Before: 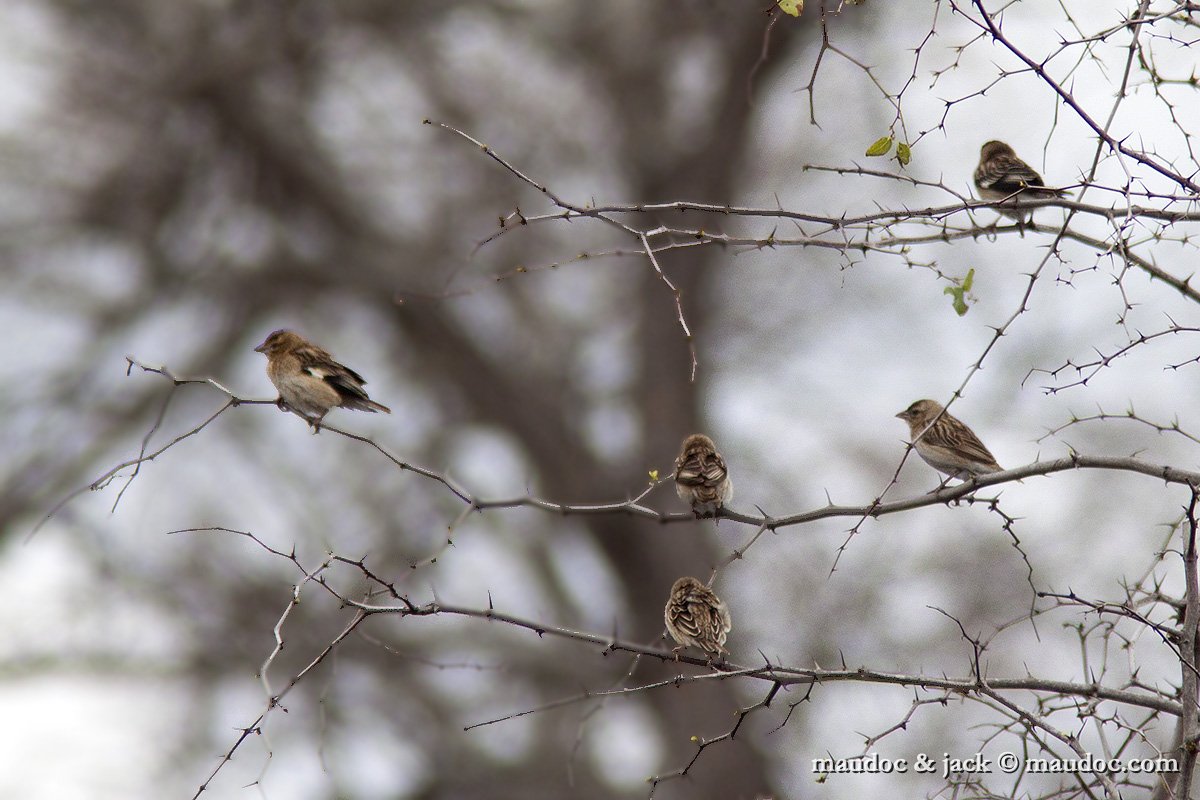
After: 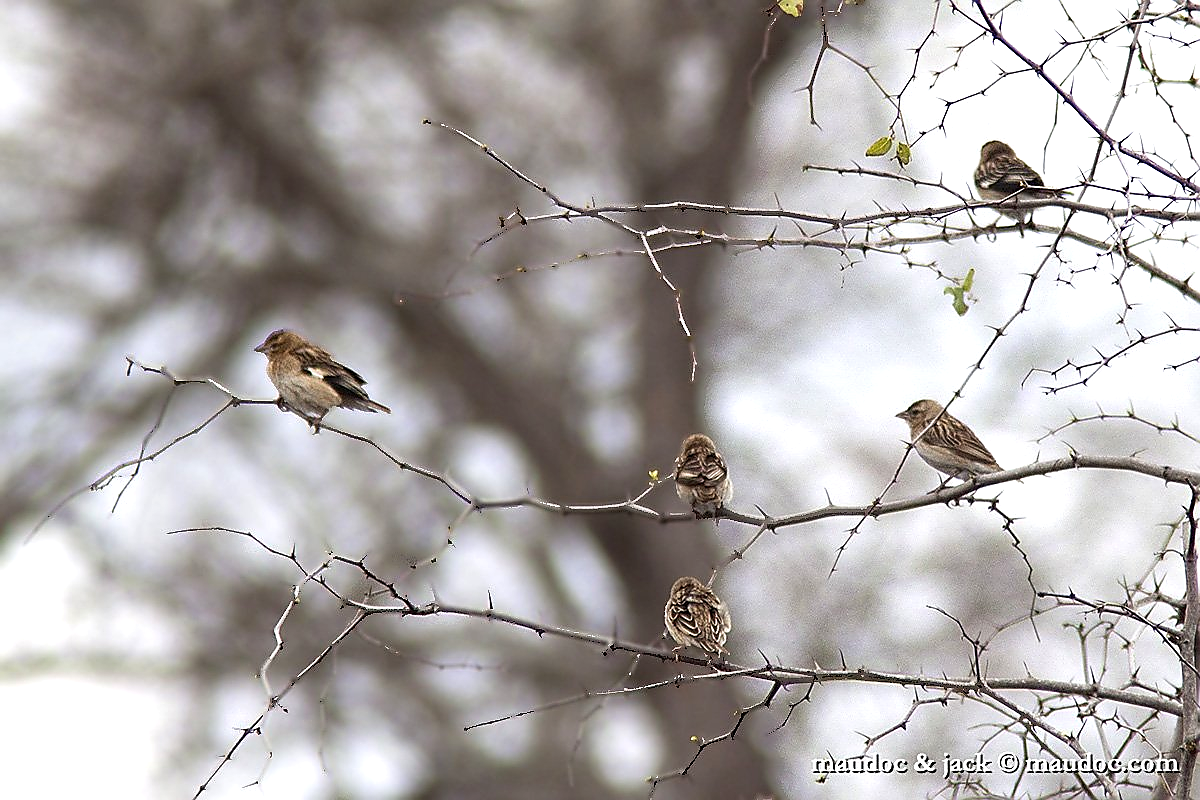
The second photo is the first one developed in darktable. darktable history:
exposure: black level correction -0.002, exposure 0.54 EV, compensate highlight preservation false
sharpen: radius 1.4, amount 1.25, threshold 0.7
